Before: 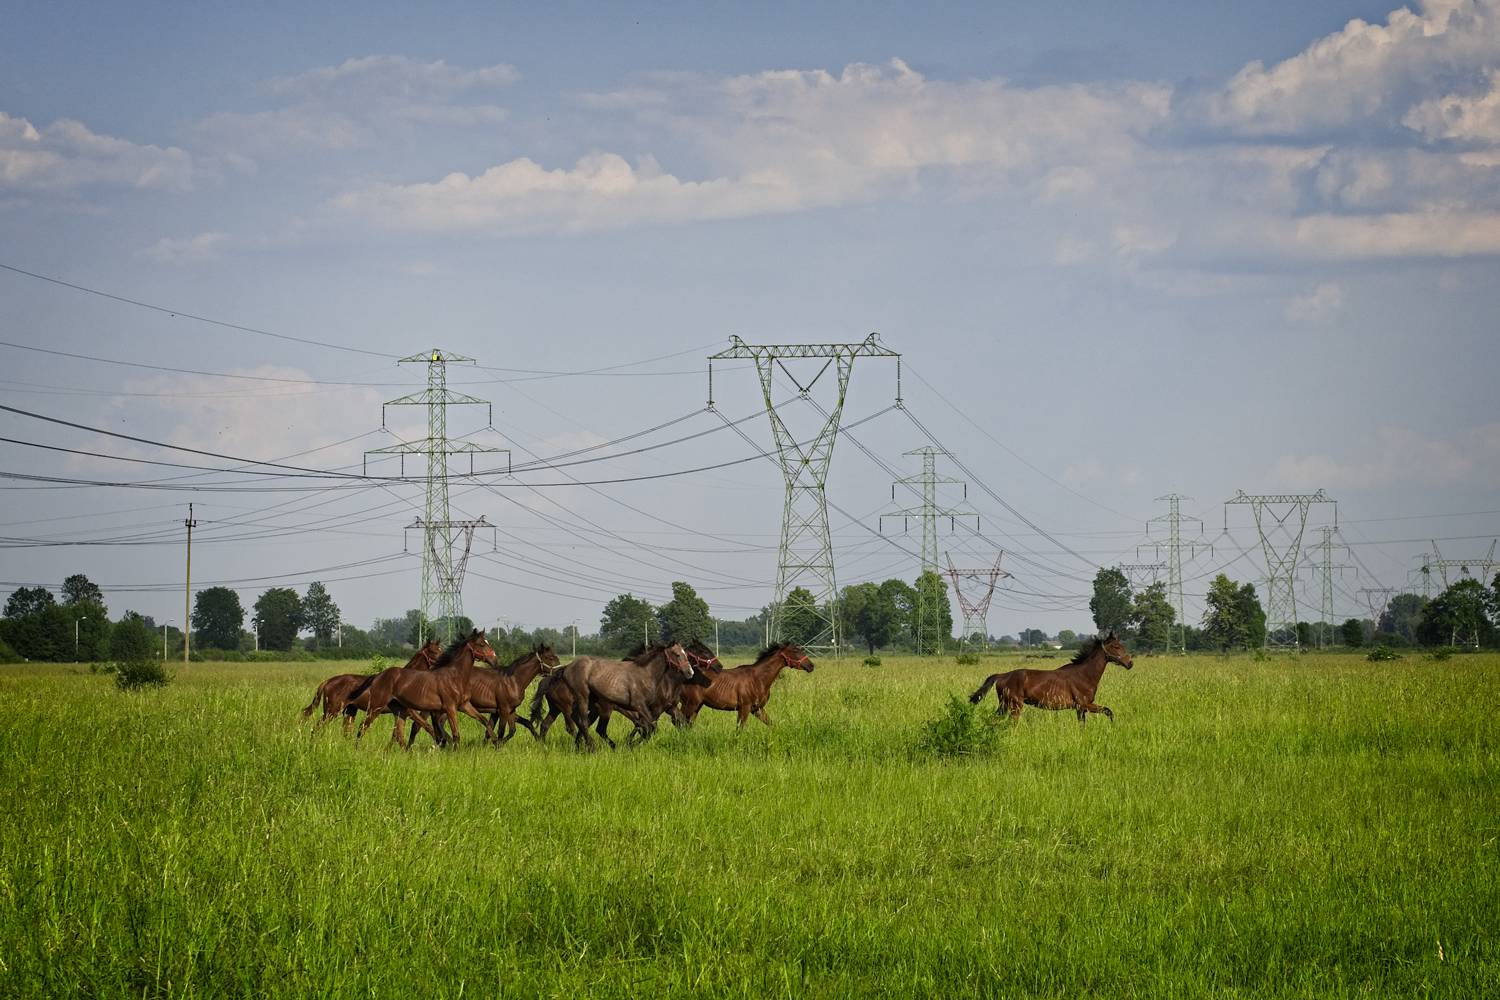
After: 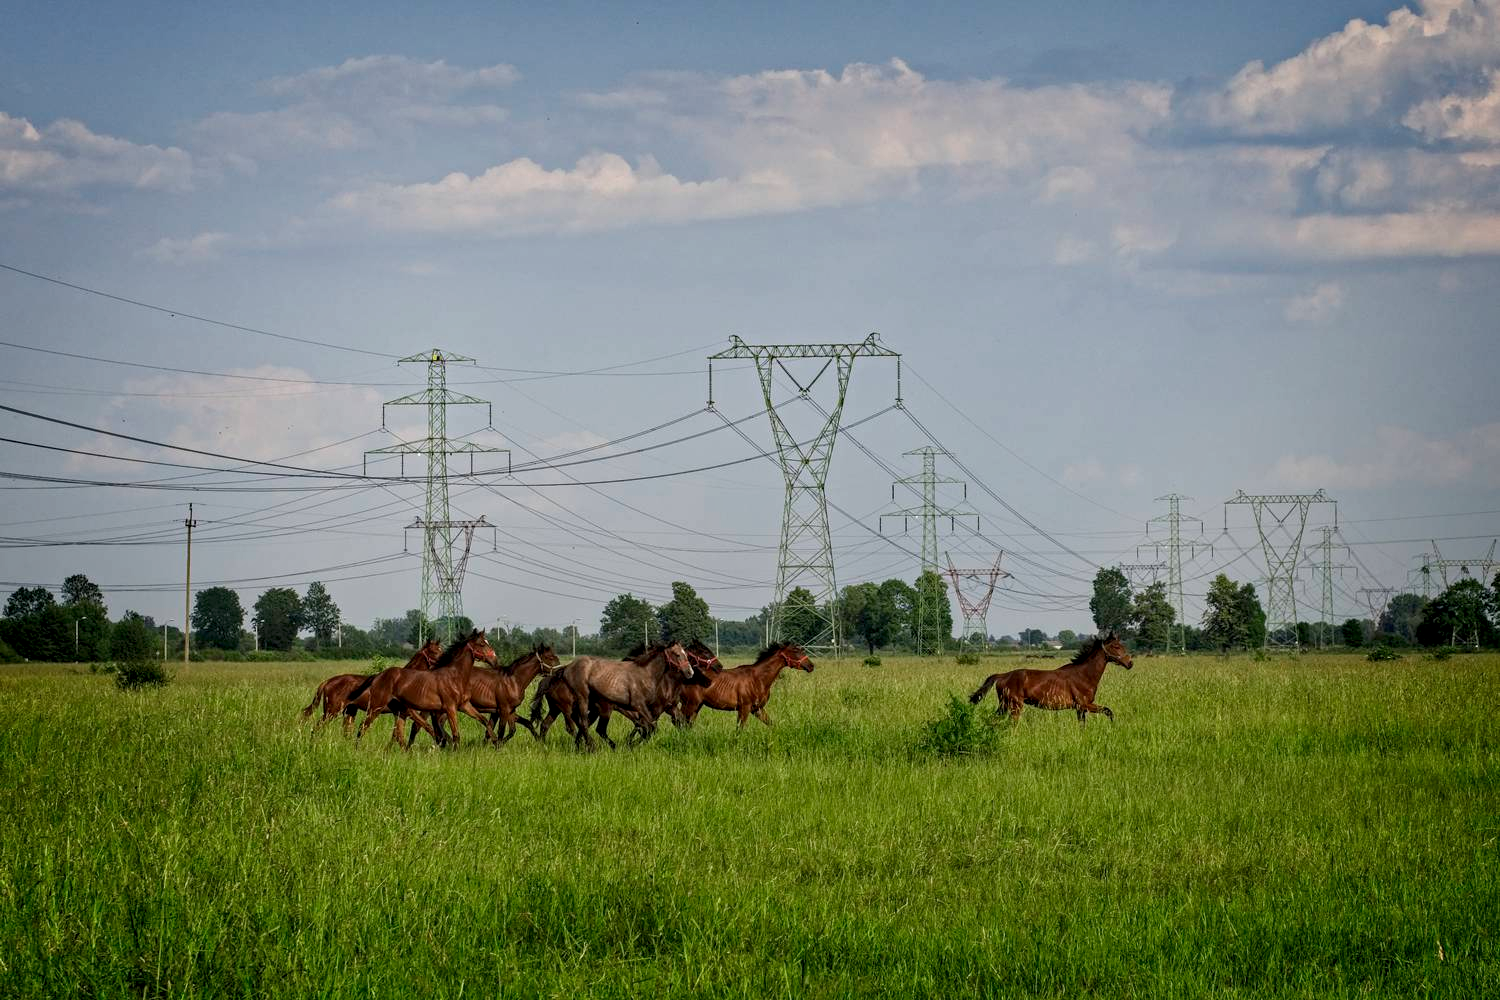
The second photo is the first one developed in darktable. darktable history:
exposure: exposure -0.157 EV, compensate highlight preservation false
color zones: curves: ch0 [(0, 0.5) (0.143, 0.5) (0.286, 0.456) (0.429, 0.5) (0.571, 0.5) (0.714, 0.5) (0.857, 0.5) (1, 0.5)]; ch1 [(0, 0.5) (0.143, 0.5) (0.286, 0.422) (0.429, 0.5) (0.571, 0.5) (0.714, 0.5) (0.857, 0.5) (1, 0.5)]
local contrast: detail 130%
